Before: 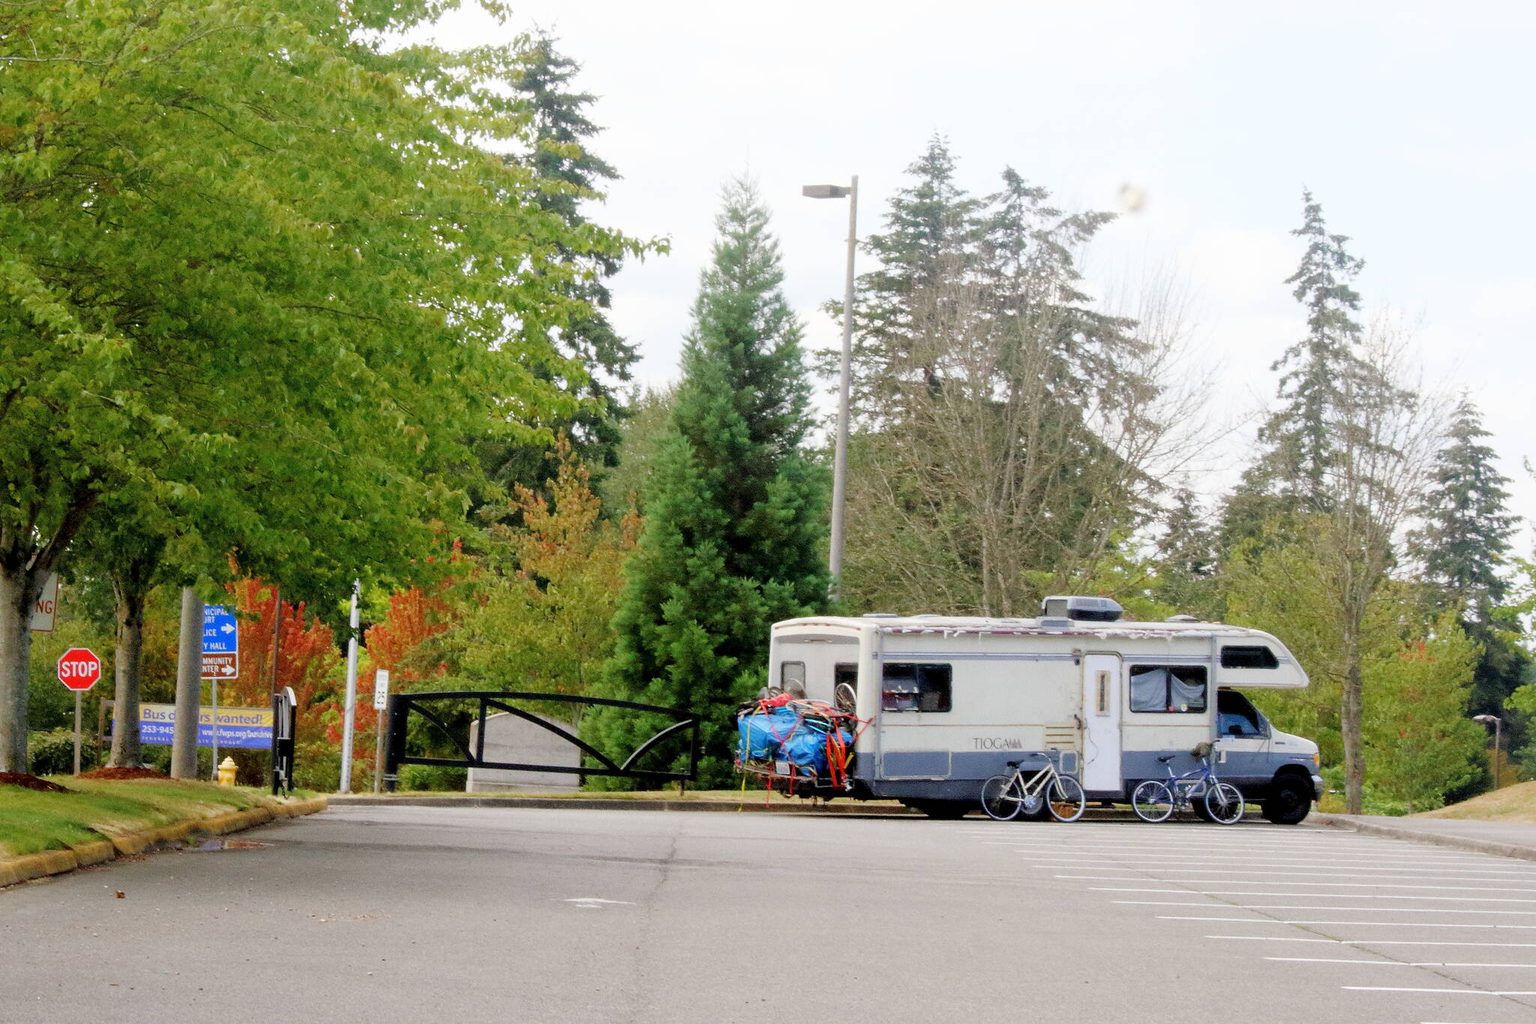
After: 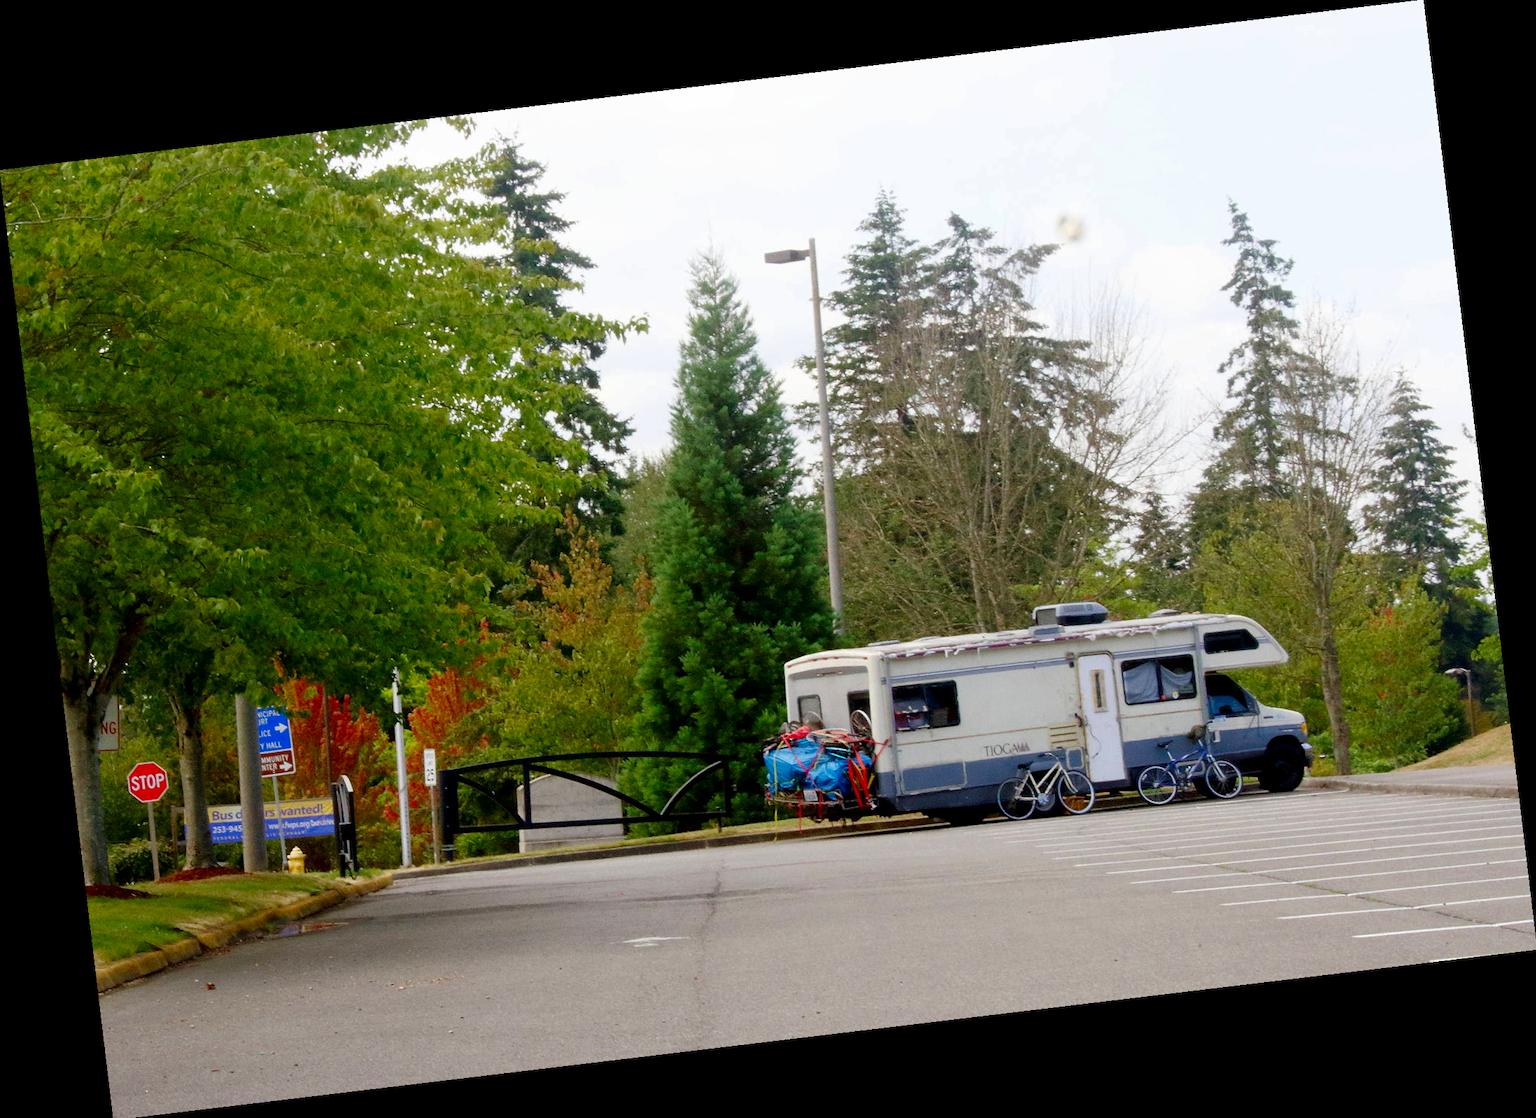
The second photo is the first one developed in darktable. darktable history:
rotate and perspective: rotation -6.83°, automatic cropping off
contrast brightness saturation: brightness -0.2, saturation 0.08
velvia: strength 15%
